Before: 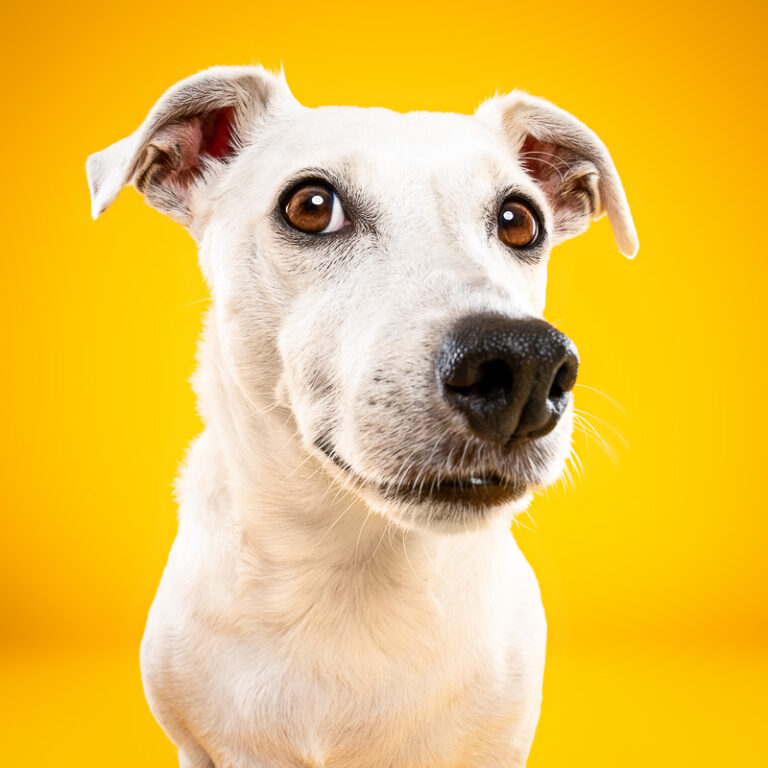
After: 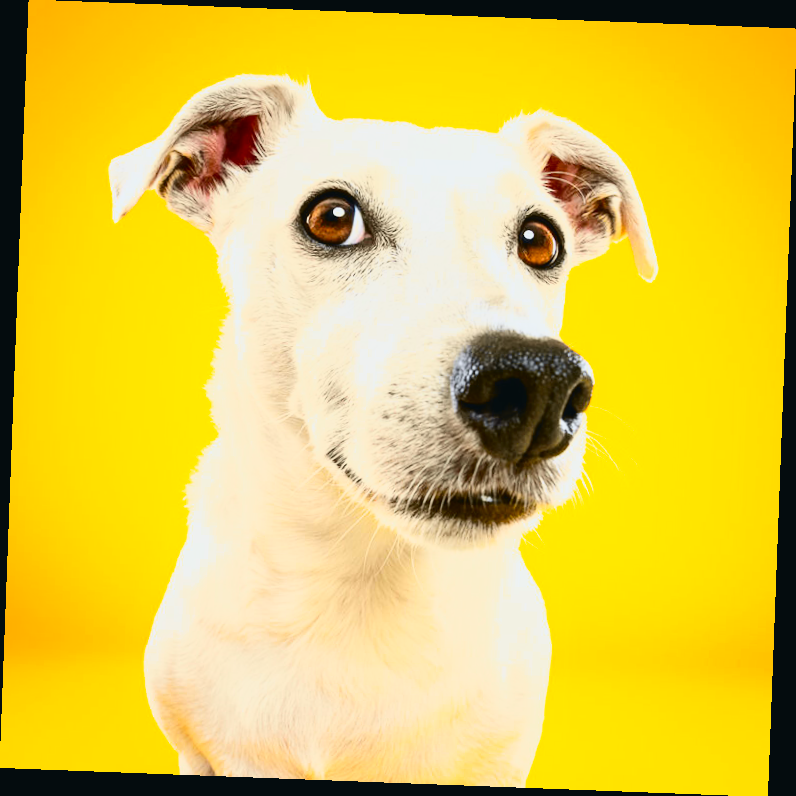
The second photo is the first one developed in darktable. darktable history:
tone curve: curves: ch0 [(0, 0.029) (0.087, 0.084) (0.227, 0.239) (0.46, 0.576) (0.657, 0.796) (0.861, 0.932) (0.997, 0.951)]; ch1 [(0, 0) (0.353, 0.344) (0.45, 0.46) (0.502, 0.494) (0.534, 0.523) (0.573, 0.576) (0.602, 0.631) (0.647, 0.669) (1, 1)]; ch2 [(0, 0) (0.333, 0.346) (0.385, 0.395) (0.44, 0.466) (0.5, 0.493) (0.521, 0.56) (0.553, 0.579) (0.573, 0.599) (0.667, 0.777) (1, 1)], color space Lab, independent channels, preserve colors none
color balance: on, module defaults
rotate and perspective: rotation 2.17°, automatic cropping off
